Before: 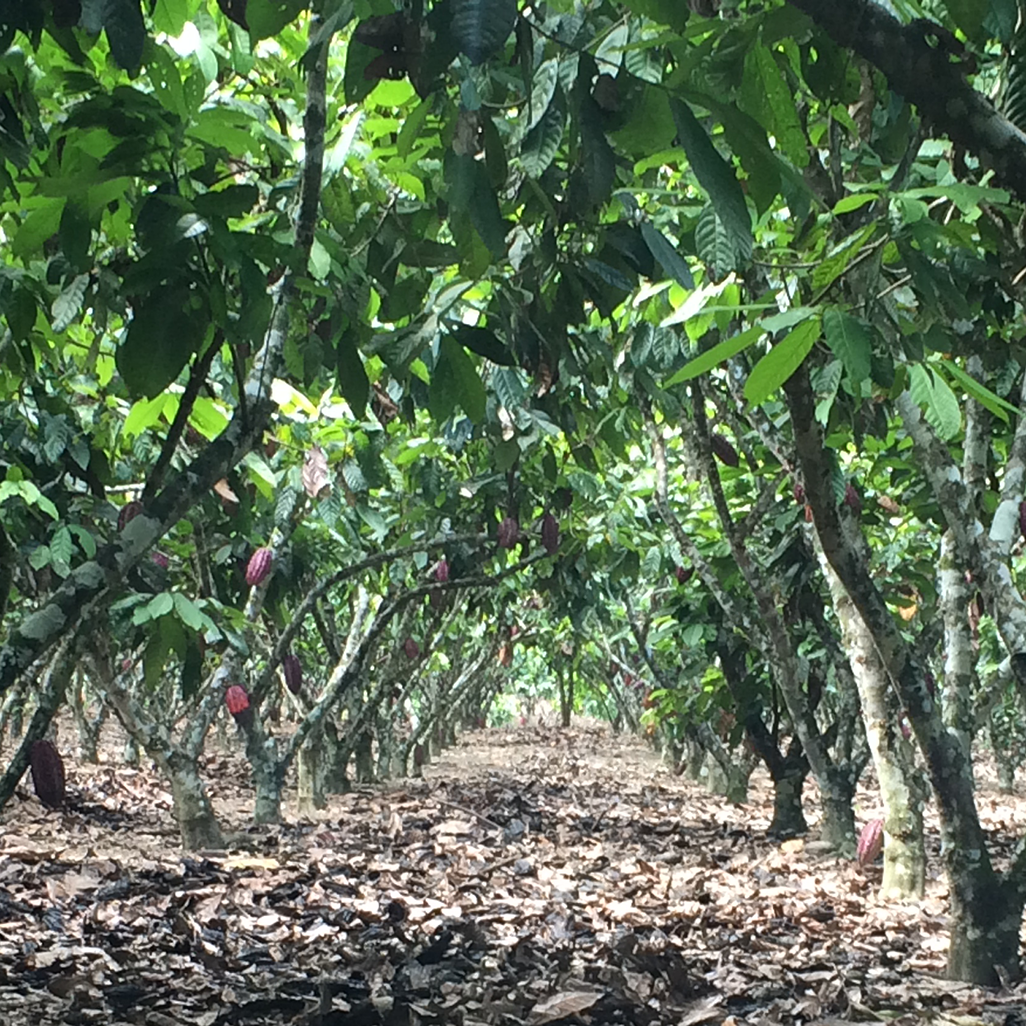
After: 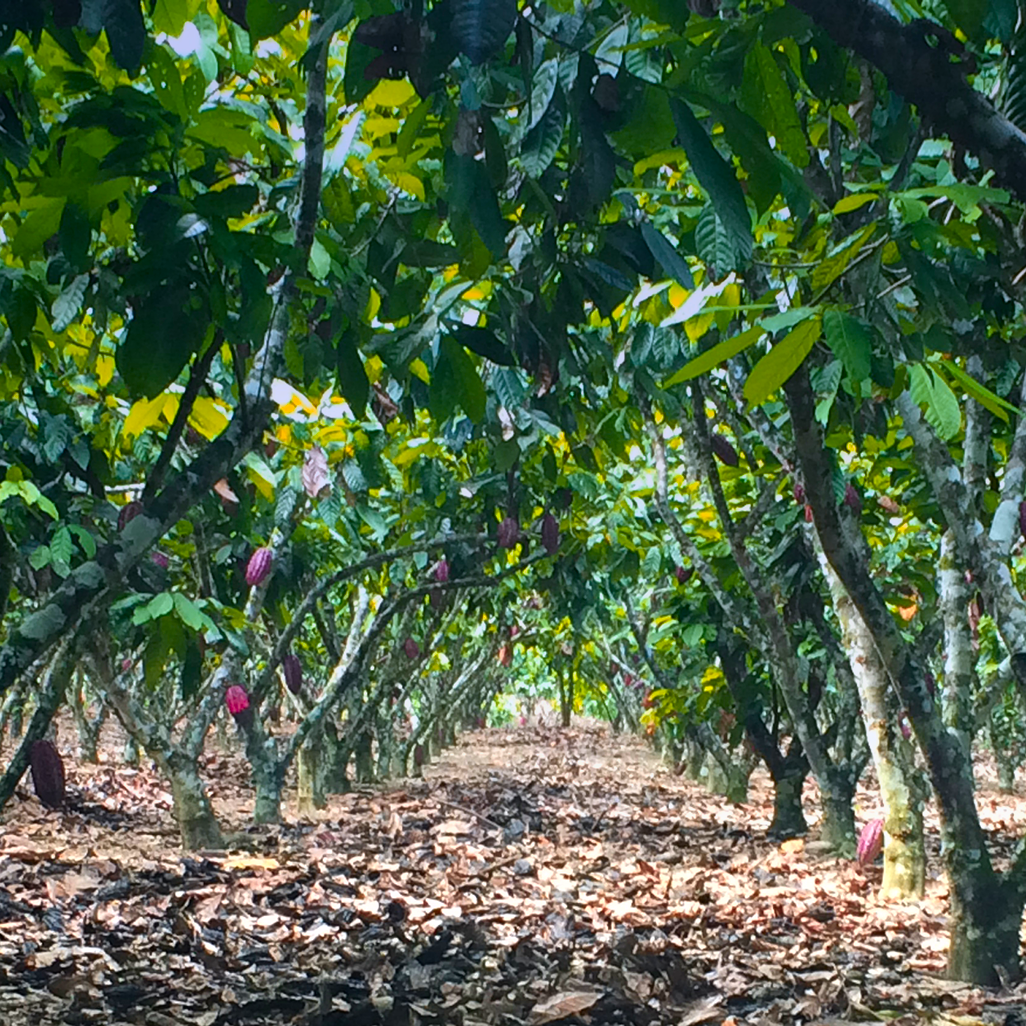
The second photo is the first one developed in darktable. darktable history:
graduated density: hue 238.83°, saturation 50%
color zones: curves: ch1 [(0.24, 0.629) (0.75, 0.5)]; ch2 [(0.255, 0.454) (0.745, 0.491)], mix 102.12%
color correction: saturation 1.32
